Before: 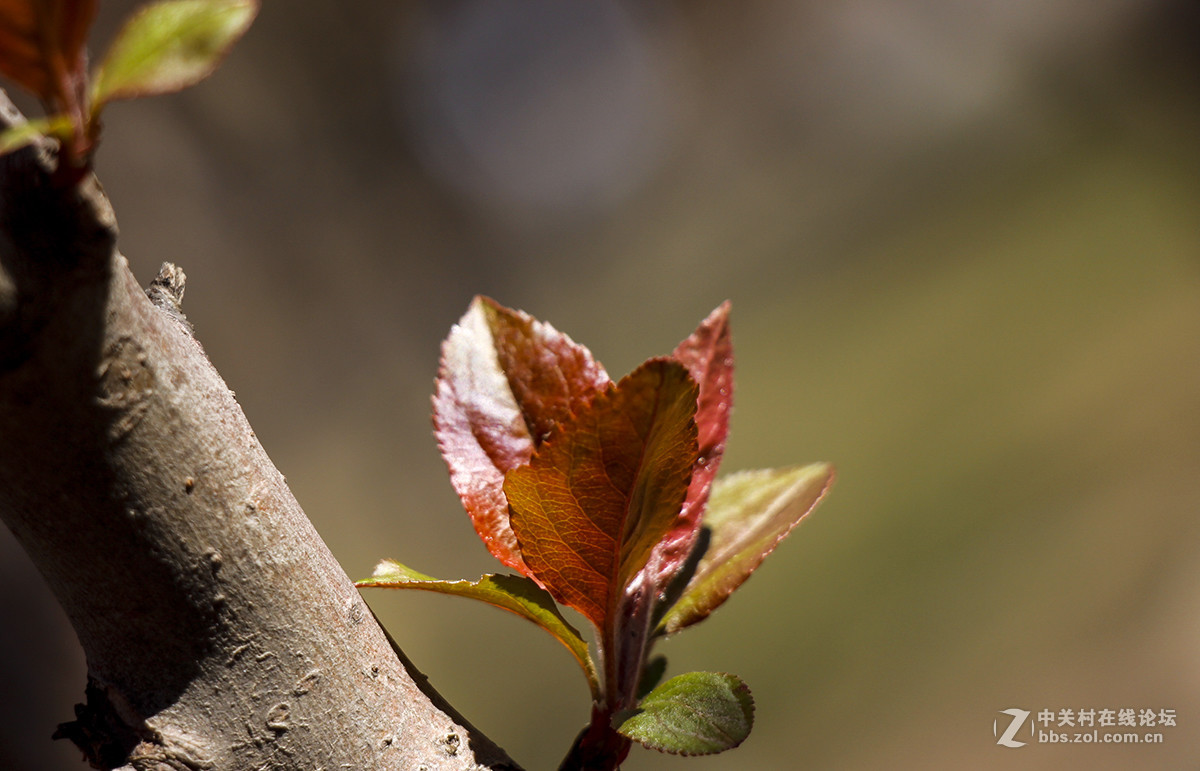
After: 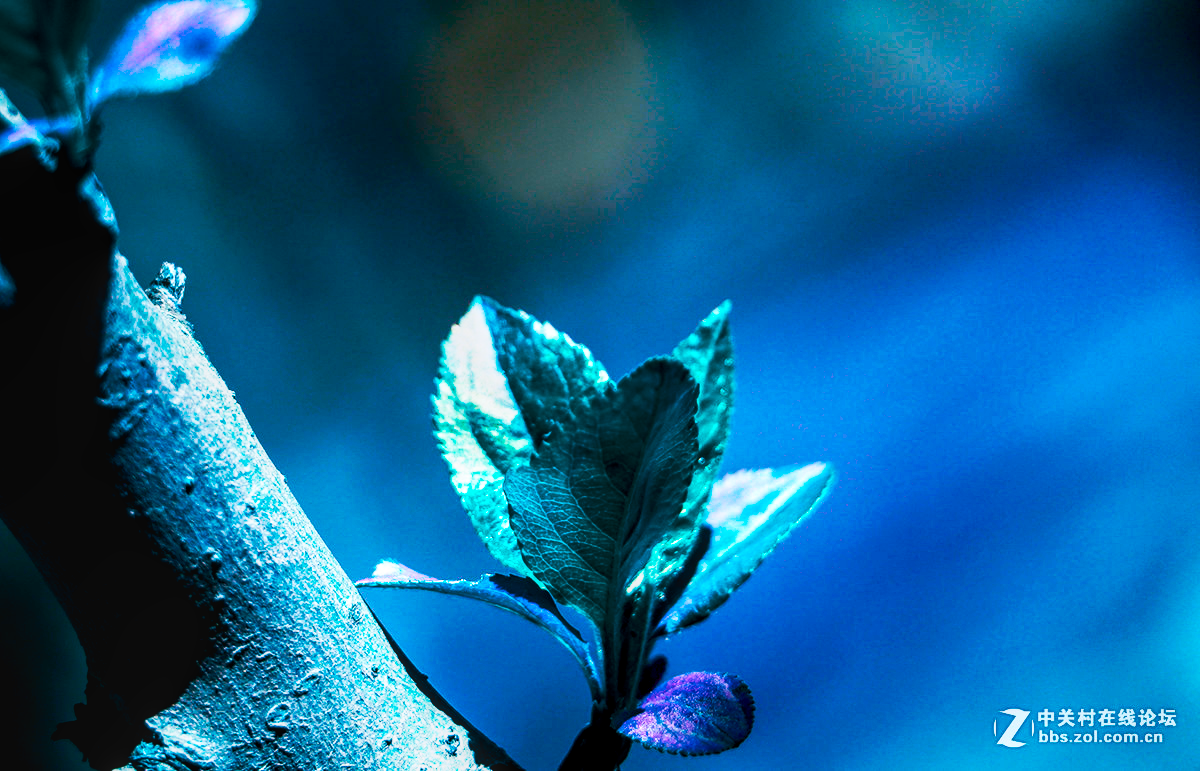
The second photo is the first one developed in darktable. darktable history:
tone curve: curves: ch0 [(0, 0.026) (0.172, 0.194) (0.398, 0.437) (0.469, 0.544) (0.612, 0.741) (0.845, 0.926) (1, 0.968)]; ch1 [(0, 0) (0.437, 0.453) (0.472, 0.467) (0.502, 0.502) (0.531, 0.546) (0.574, 0.583) (0.617, 0.64) (0.699, 0.749) (0.859, 0.919) (1, 1)]; ch2 [(0, 0) (0.33, 0.301) (0.421, 0.443) (0.476, 0.502) (0.511, 0.504) (0.553, 0.553) (0.595, 0.586) (0.664, 0.664) (1, 1)], preserve colors none
color balance rgb: global offset › luminance -0.358%, perceptual saturation grading › global saturation 17.657%, hue shift 179.61°, perceptual brilliance grading › global brilliance 2.616%, perceptual brilliance grading › highlights -2.838%, perceptual brilliance grading › shadows 2.522%, global vibrance 49.943%, contrast 0.475%
local contrast: detail 130%
contrast brightness saturation: contrast 0.19, brightness -0.107, saturation 0.208
